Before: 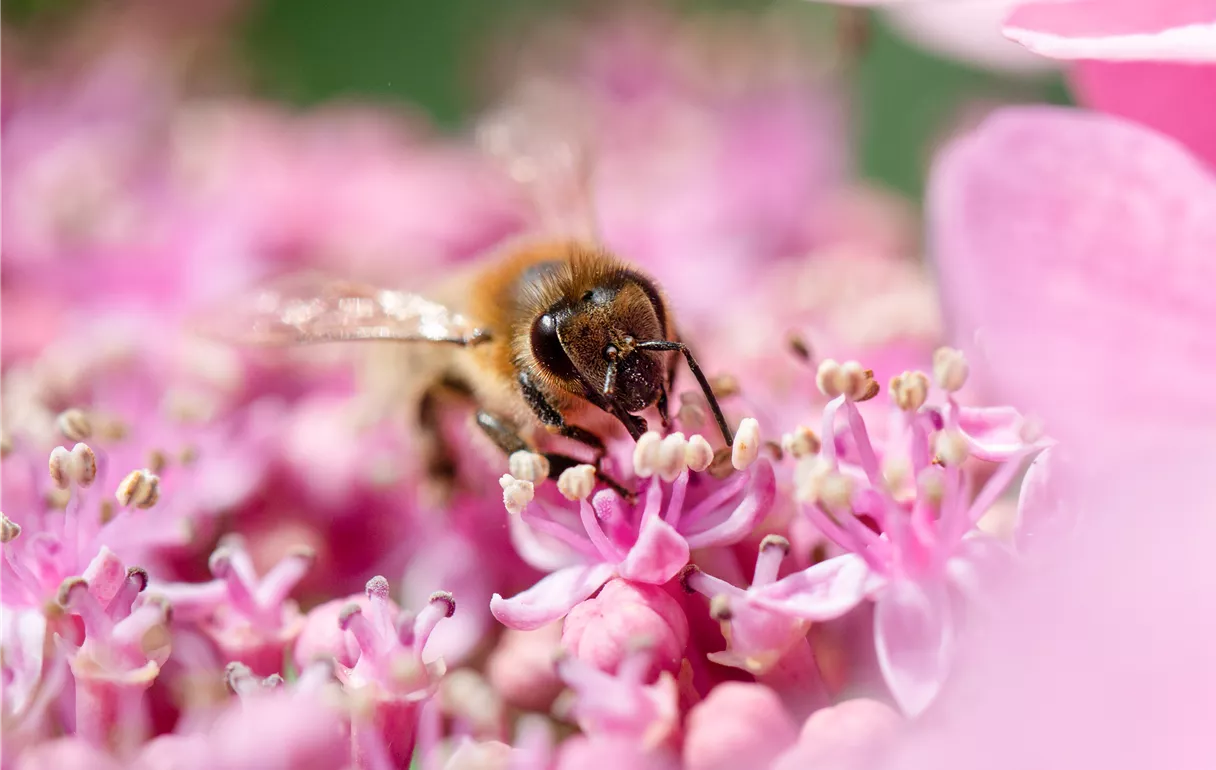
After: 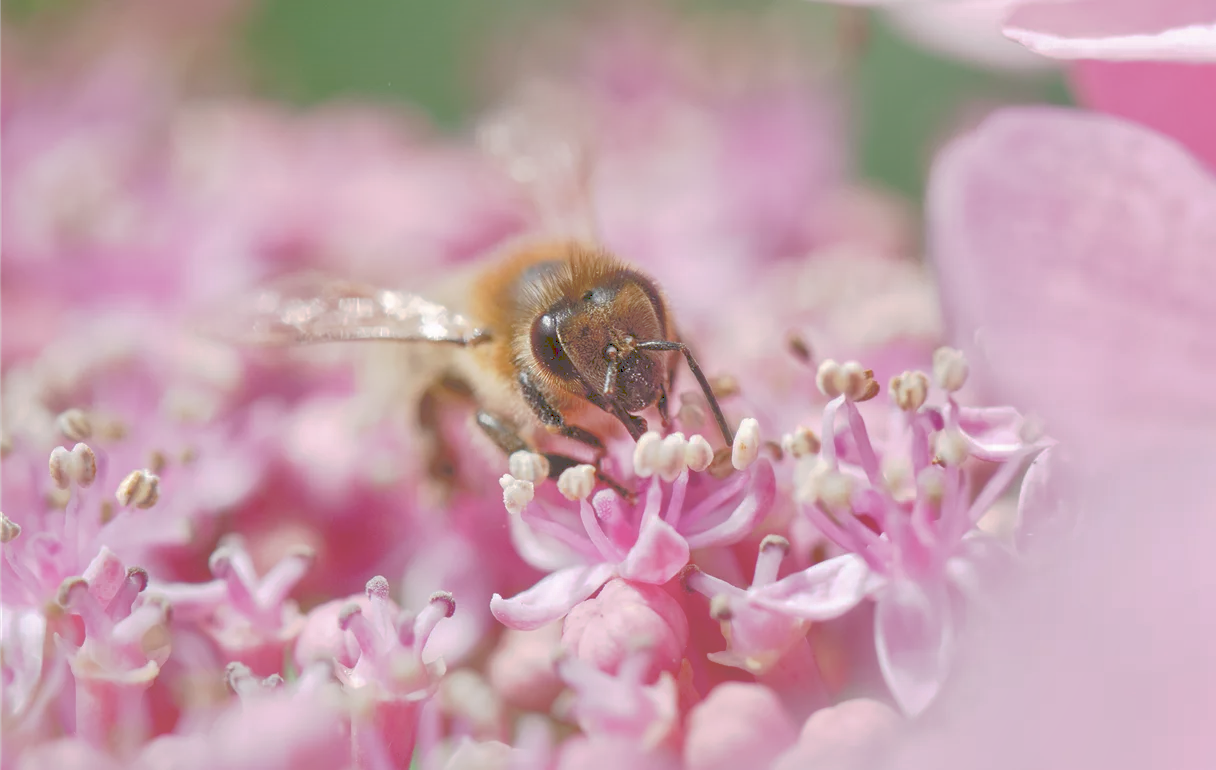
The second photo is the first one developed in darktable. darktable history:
shadows and highlights: shadows 40, highlights -60
tone curve: curves: ch0 [(0, 0) (0.003, 0.275) (0.011, 0.288) (0.025, 0.309) (0.044, 0.326) (0.069, 0.346) (0.1, 0.37) (0.136, 0.396) (0.177, 0.432) (0.224, 0.473) (0.277, 0.516) (0.335, 0.566) (0.399, 0.611) (0.468, 0.661) (0.543, 0.711) (0.623, 0.761) (0.709, 0.817) (0.801, 0.867) (0.898, 0.911) (1, 1)], preserve colors none
